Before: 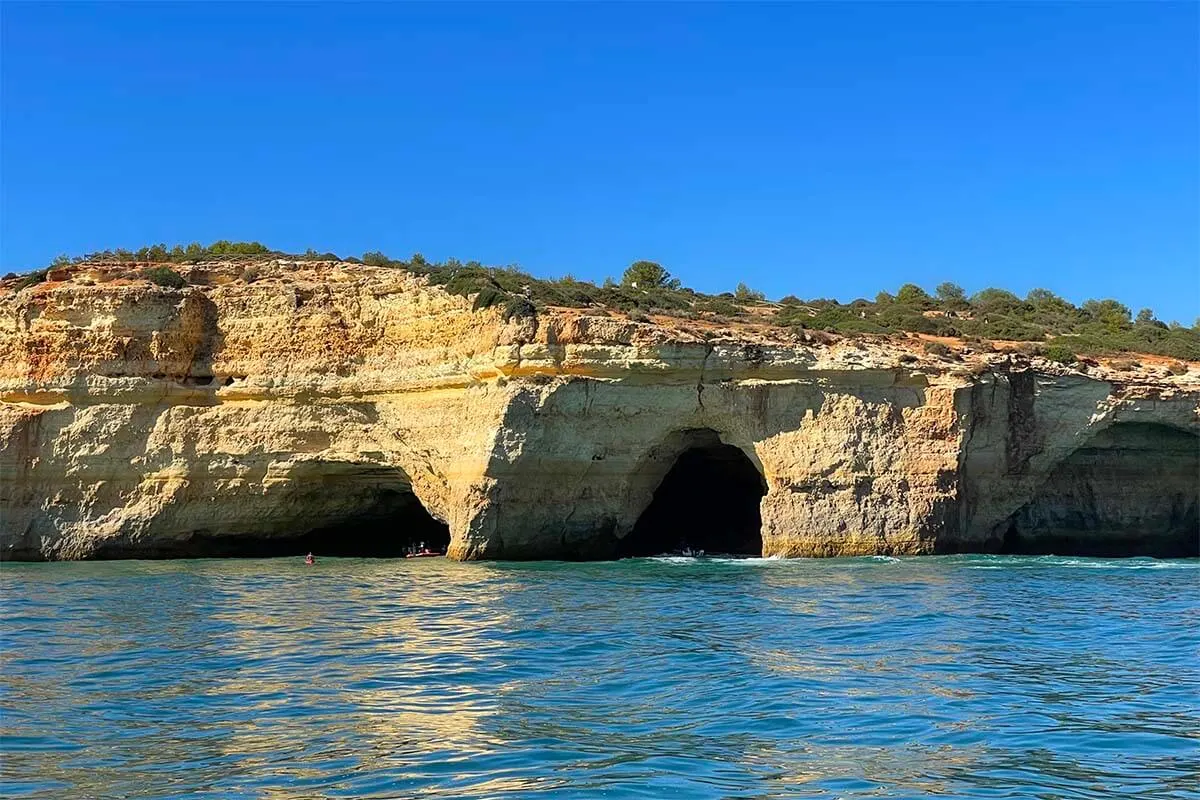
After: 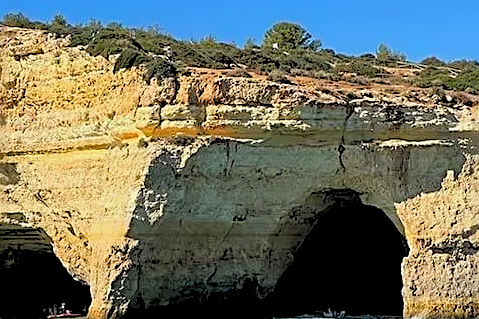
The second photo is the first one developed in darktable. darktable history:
rgb levels: preserve colors sum RGB, levels [[0.038, 0.433, 0.934], [0, 0.5, 1], [0, 0.5, 1]]
crop: left 30%, top 30%, right 30%, bottom 30%
sharpen: radius 2.767
